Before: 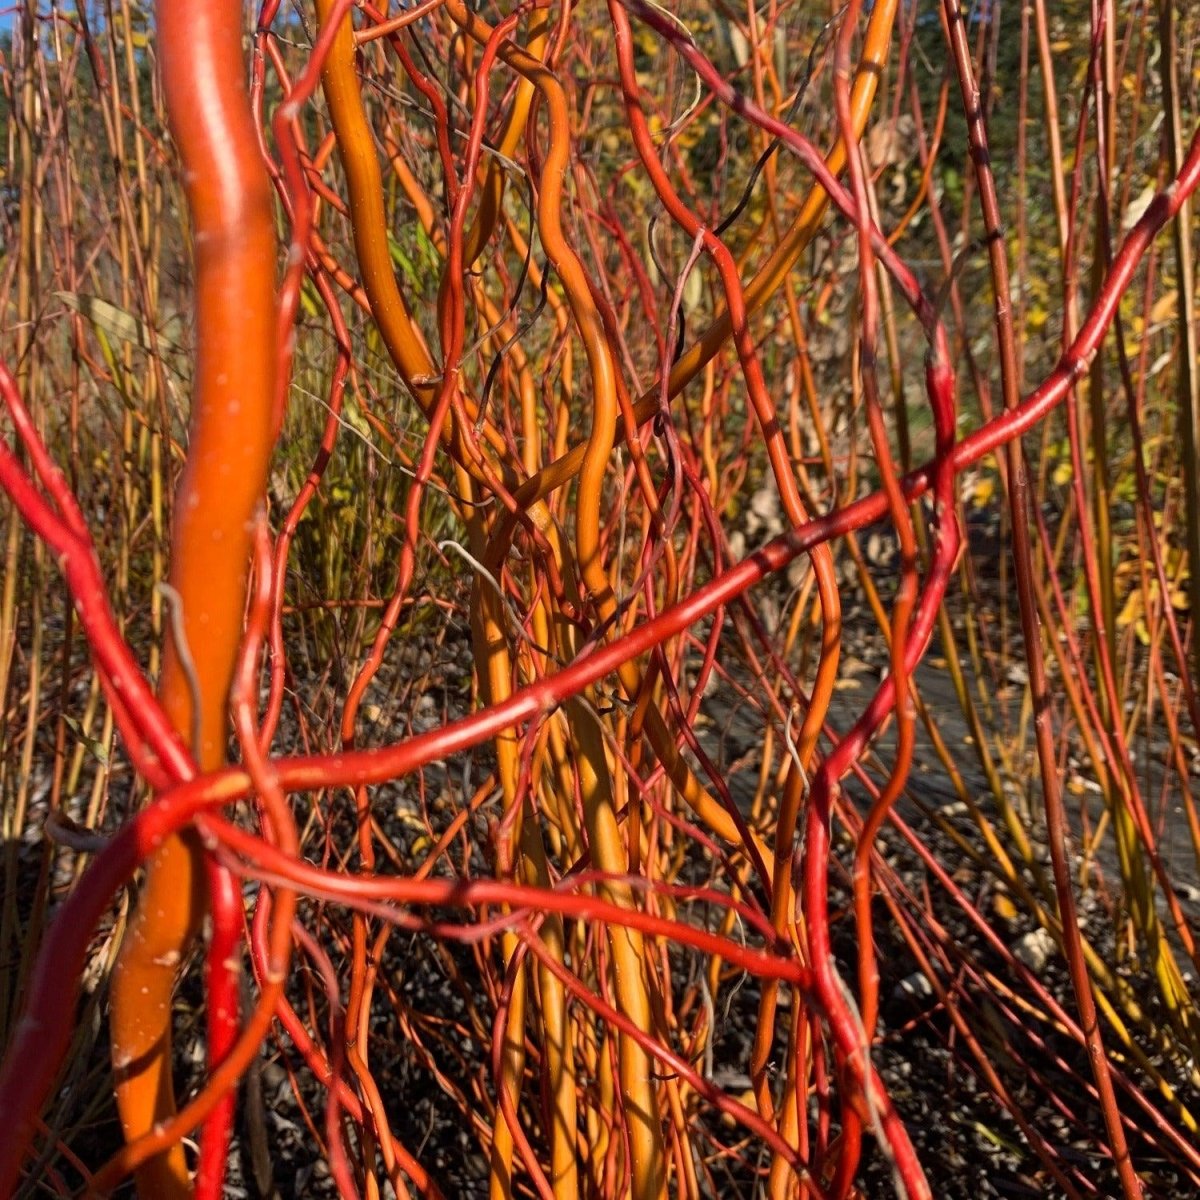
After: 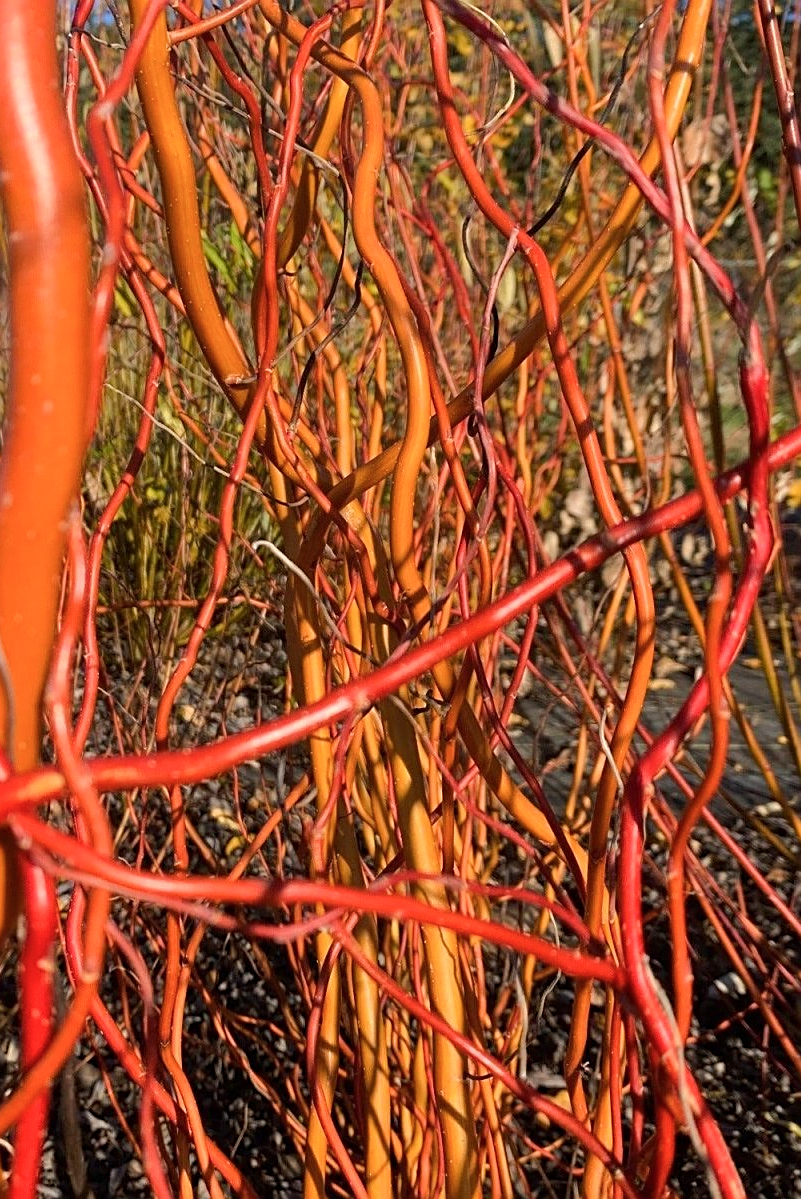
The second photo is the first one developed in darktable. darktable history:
sharpen: on, module defaults
color balance rgb: perceptual saturation grading › global saturation -11.419%, perceptual brilliance grading › mid-tones 10.959%, perceptual brilliance grading › shadows 15.794%, global vibrance 20%
crop and rotate: left 15.506%, right 17.705%
